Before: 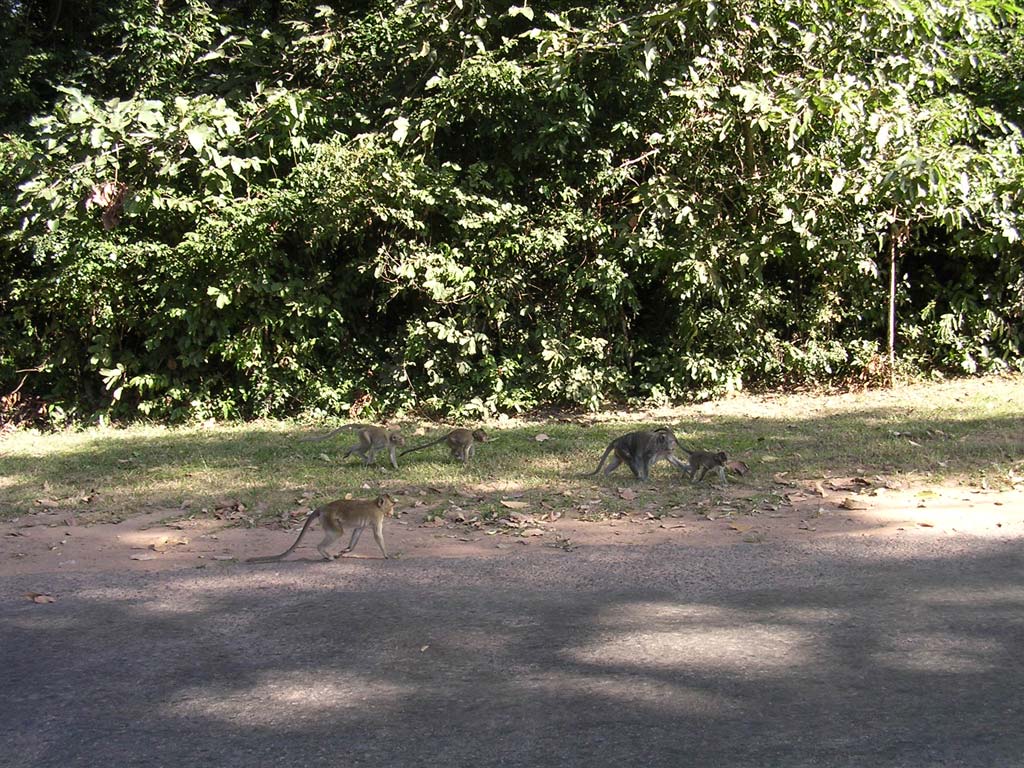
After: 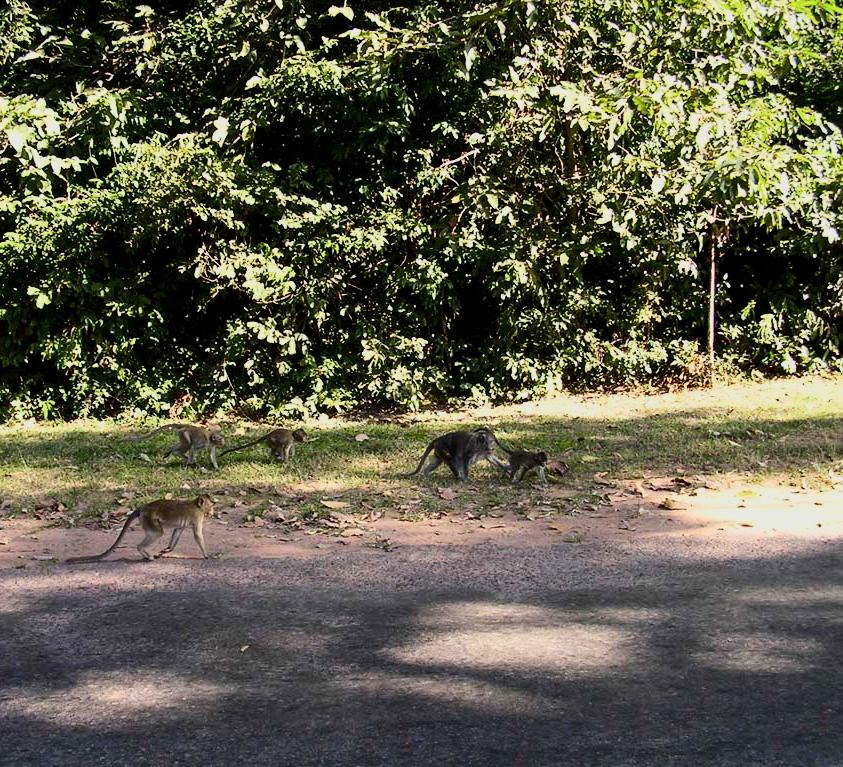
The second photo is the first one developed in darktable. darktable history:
contrast brightness saturation: contrast 0.28
filmic rgb: black relative exposure -7.65 EV, white relative exposure 4.56 EV, hardness 3.61, color science v6 (2022)
color balance rgb: perceptual saturation grading › global saturation 25%, global vibrance 20%
crop: left 17.582%, bottom 0.031%
